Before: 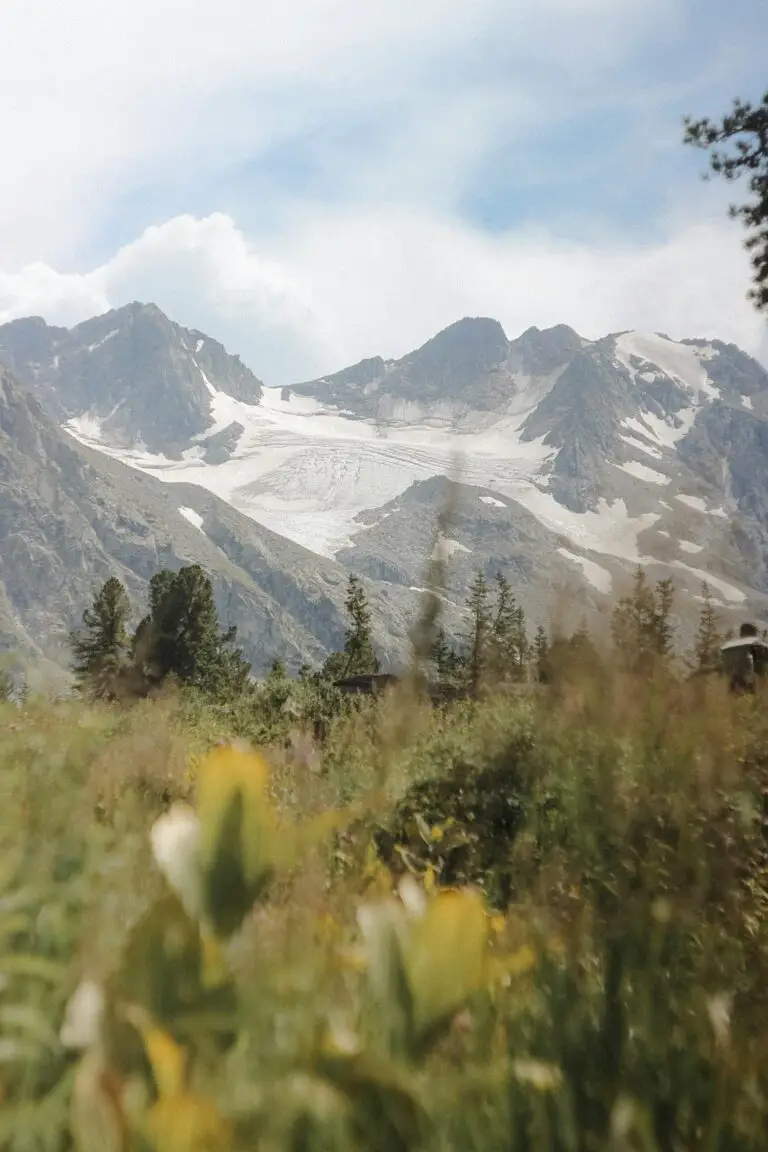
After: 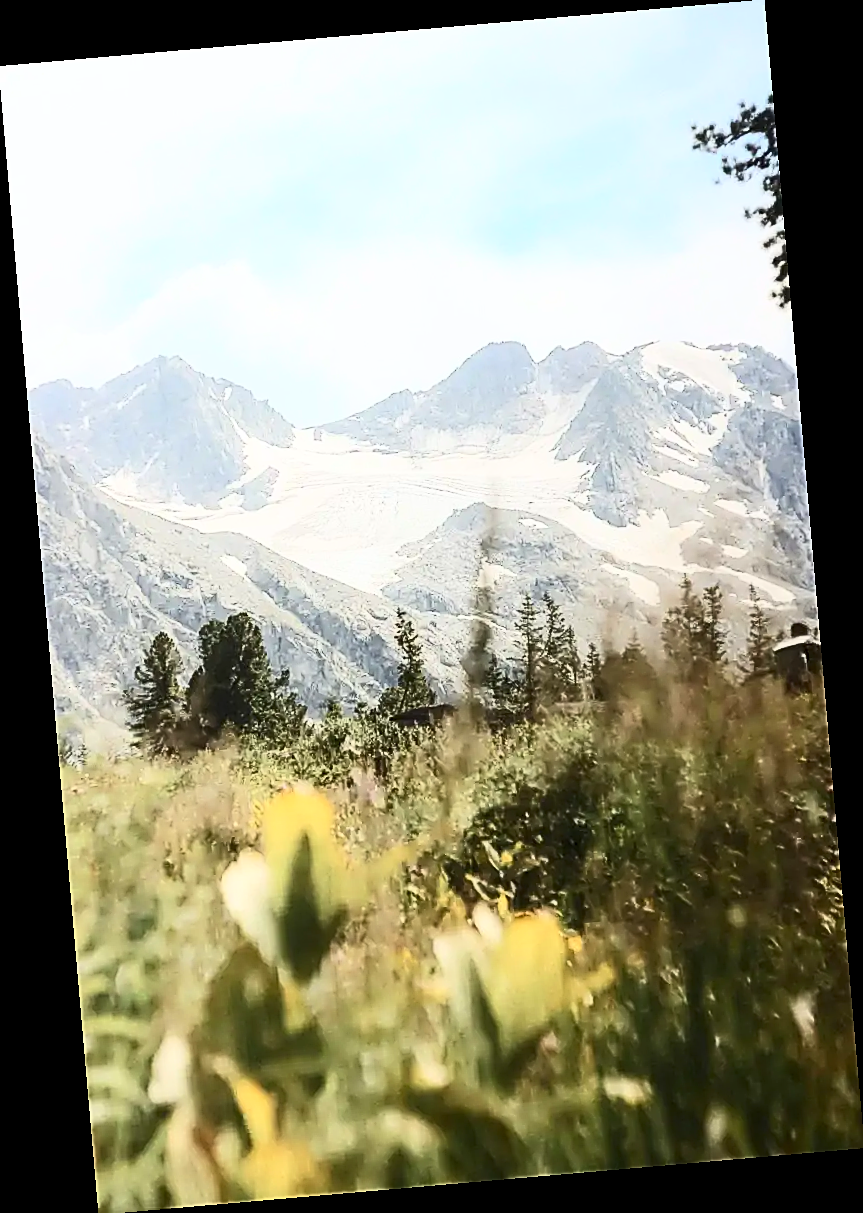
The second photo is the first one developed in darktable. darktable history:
crop and rotate: left 0.126%
sharpen: radius 1.685, amount 1.294
rotate and perspective: rotation -4.98°, automatic cropping off
contrast brightness saturation: contrast 0.62, brightness 0.34, saturation 0.14
